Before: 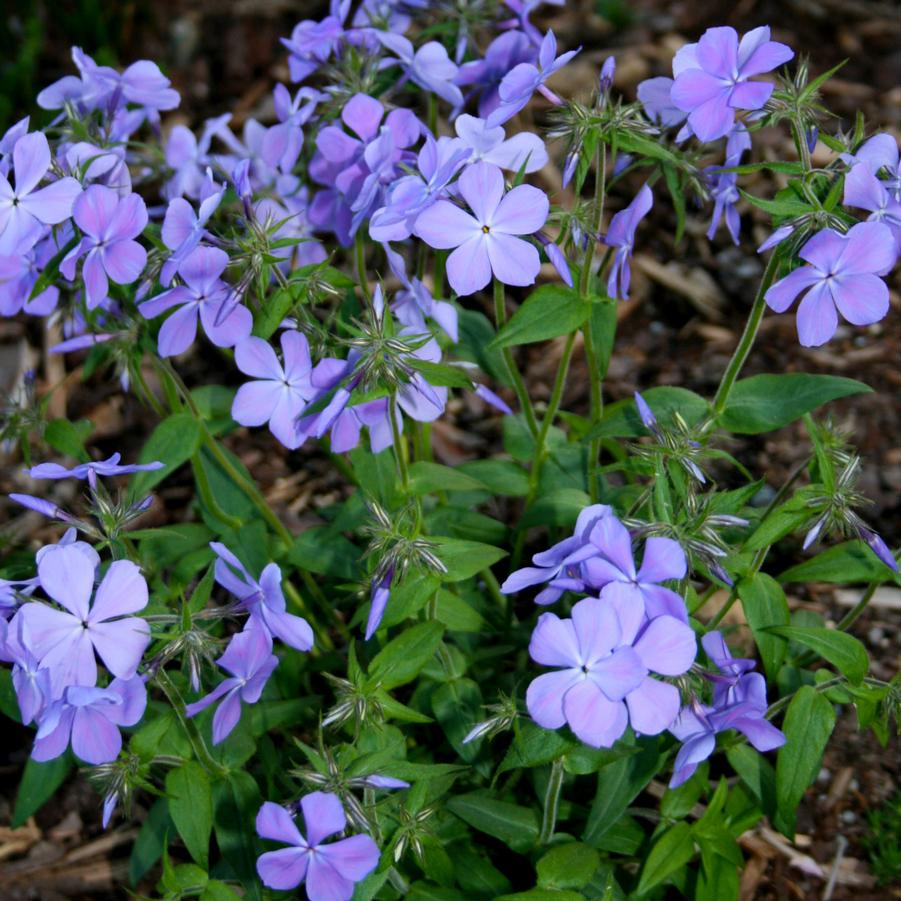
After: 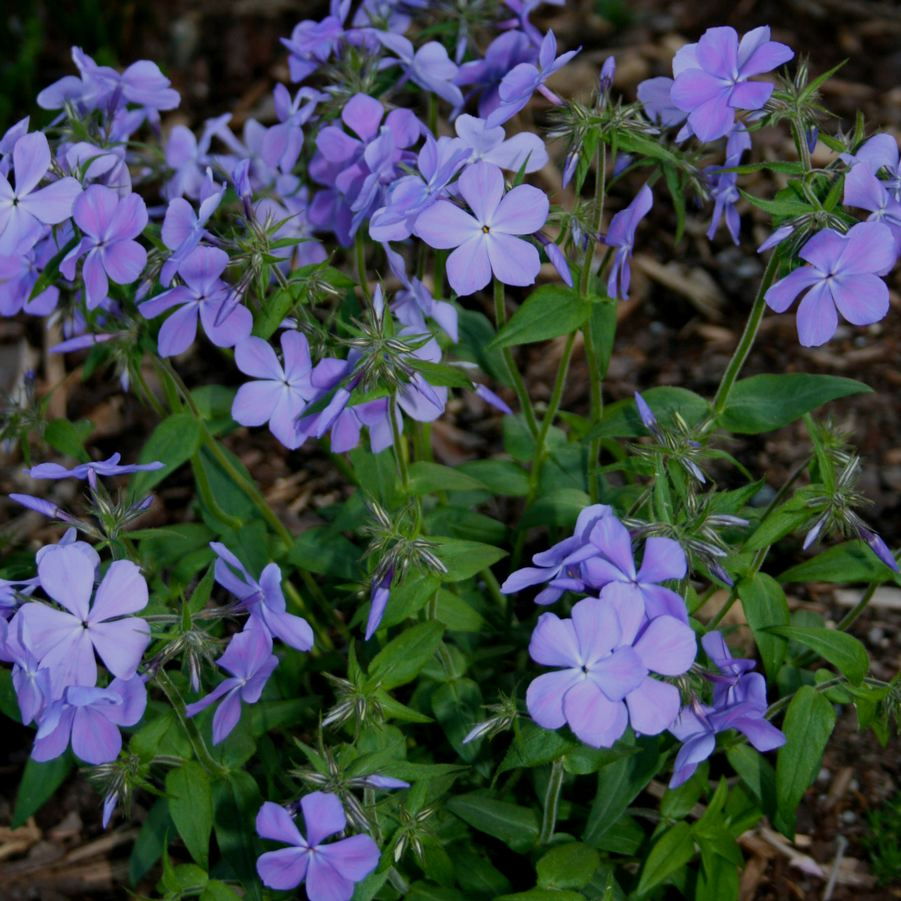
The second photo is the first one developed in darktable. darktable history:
exposure: exposure -0.58 EV, compensate exposure bias true, compensate highlight preservation false
